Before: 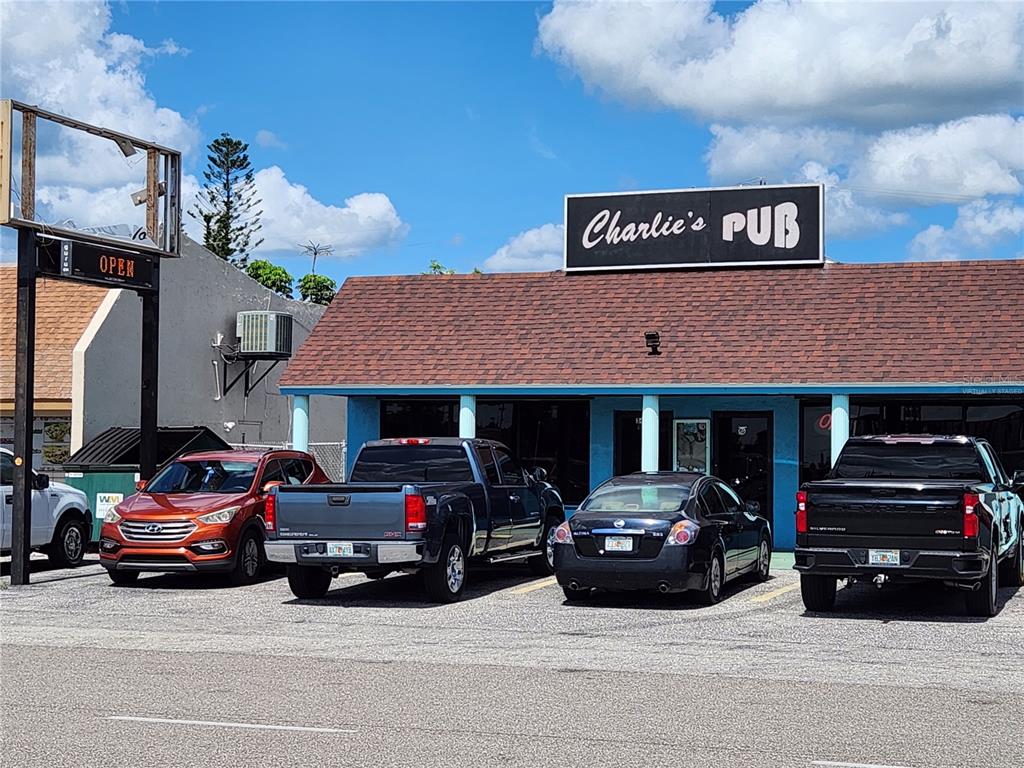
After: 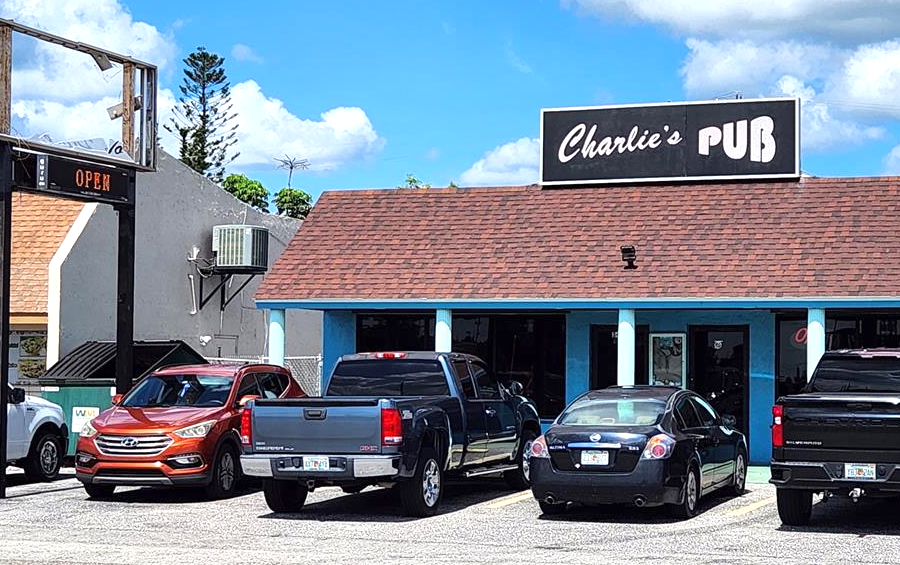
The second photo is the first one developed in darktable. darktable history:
exposure: exposure 0.564 EV, compensate highlight preservation false
crop and rotate: left 2.425%, top 11.305%, right 9.6%, bottom 15.08%
